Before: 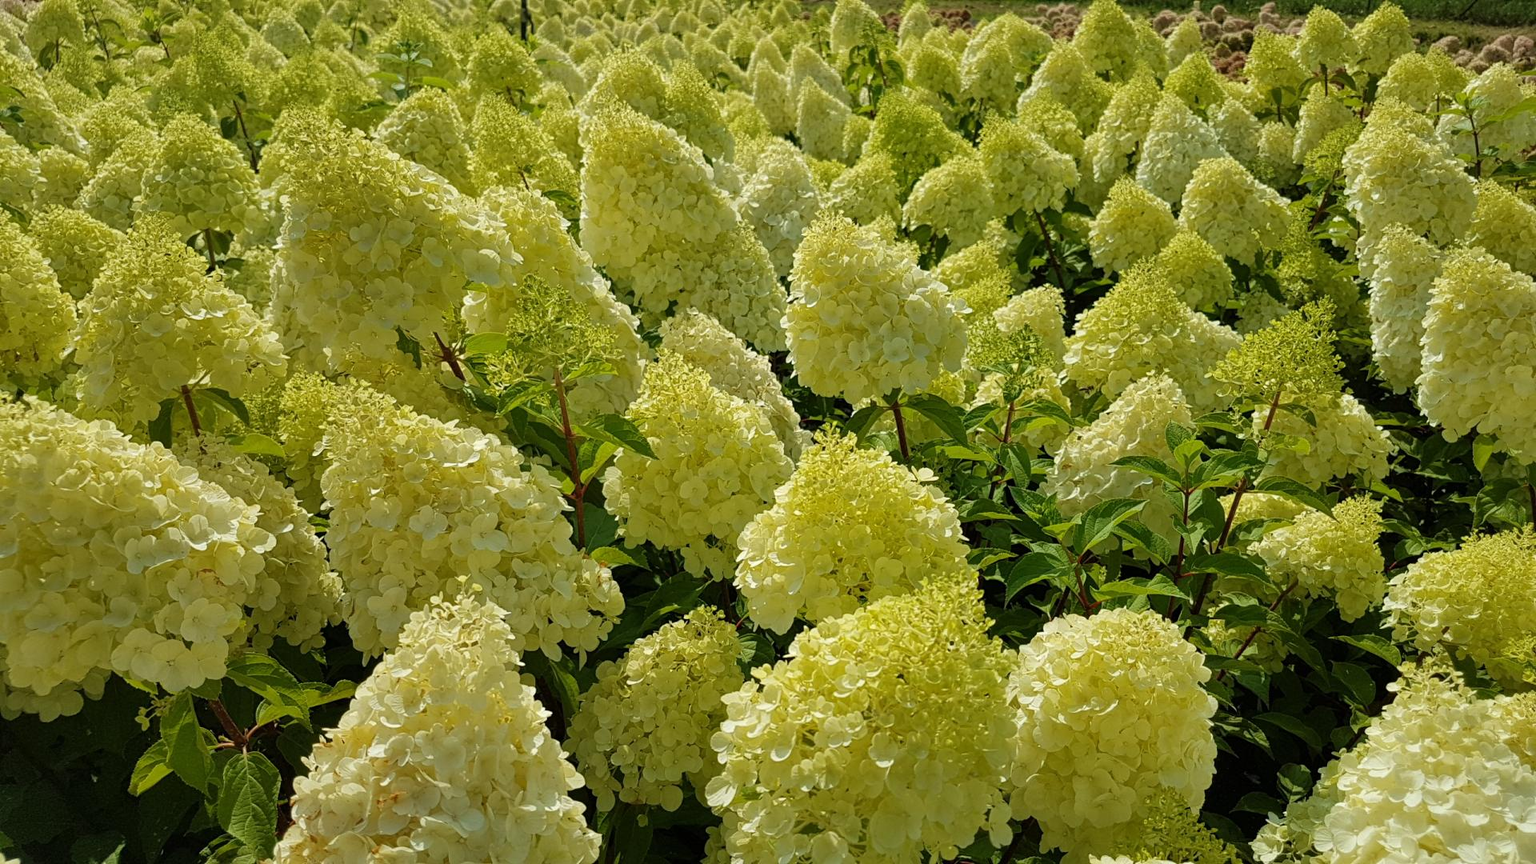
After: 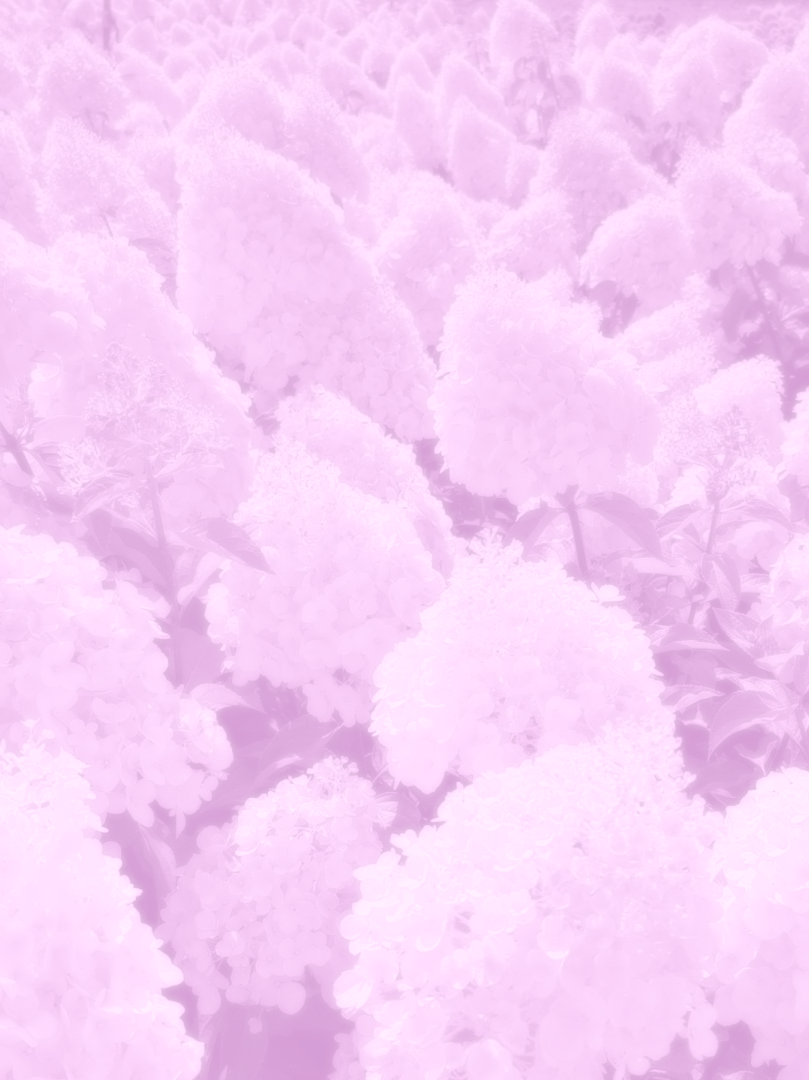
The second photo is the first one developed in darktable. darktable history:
crop: left 28.583%, right 29.231%
graduated density: hue 238.83°, saturation 50%
contrast brightness saturation: saturation 0.1
soften: size 8.67%, mix 49%
colorize: hue 331.2°, saturation 69%, source mix 30.28%, lightness 69.02%, version 1
